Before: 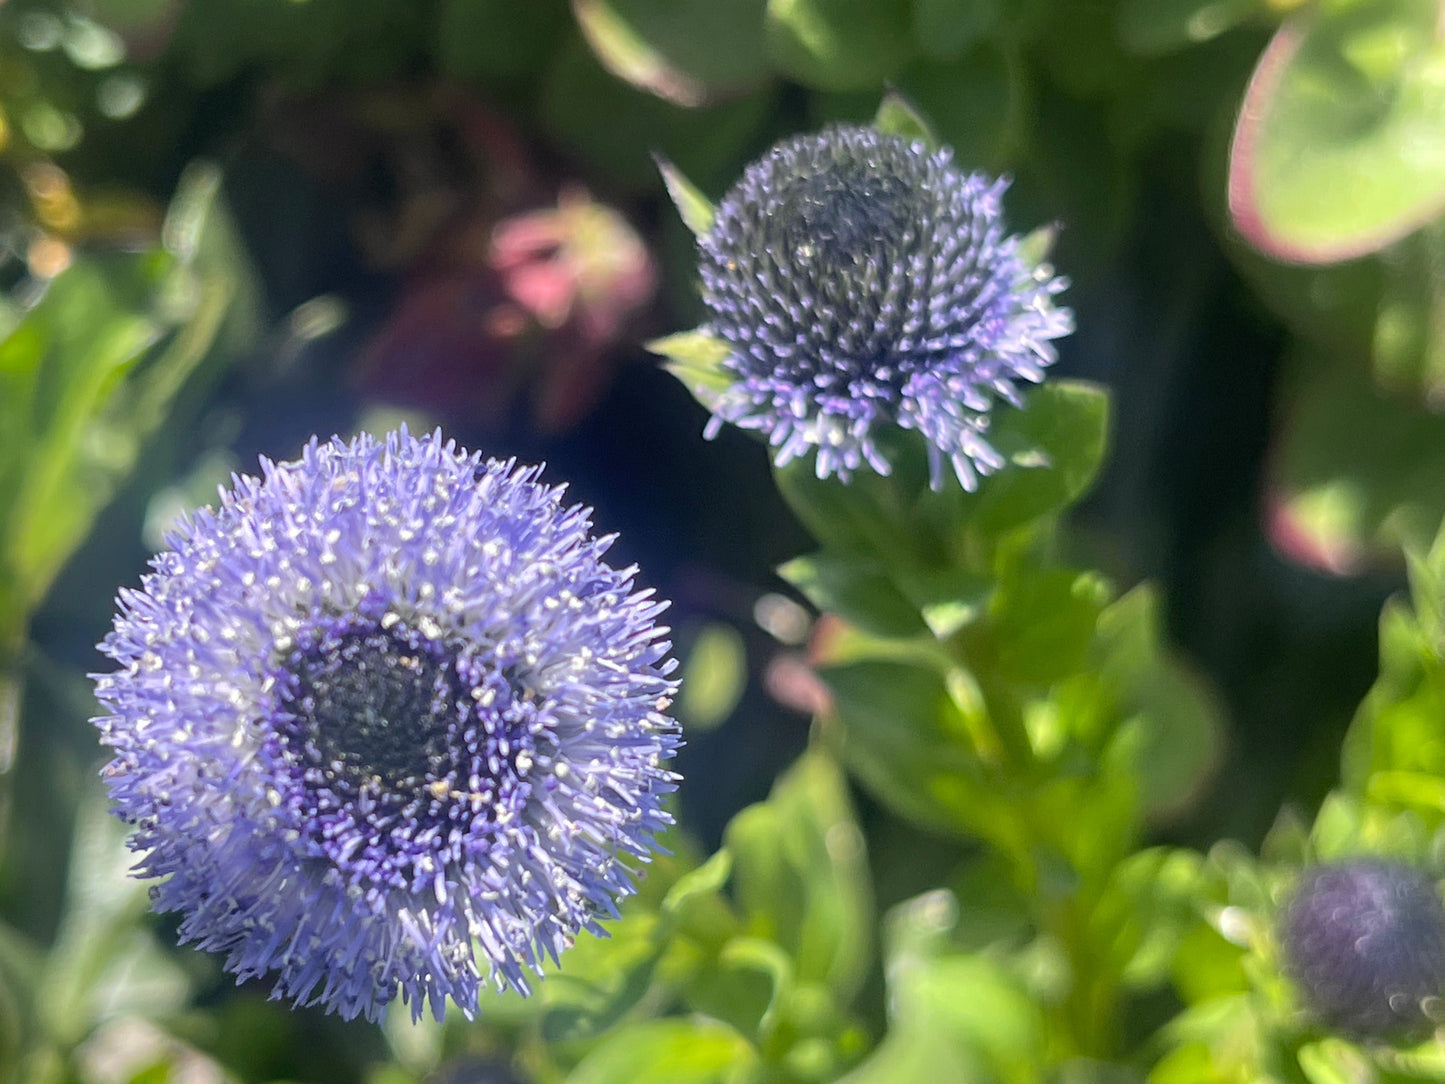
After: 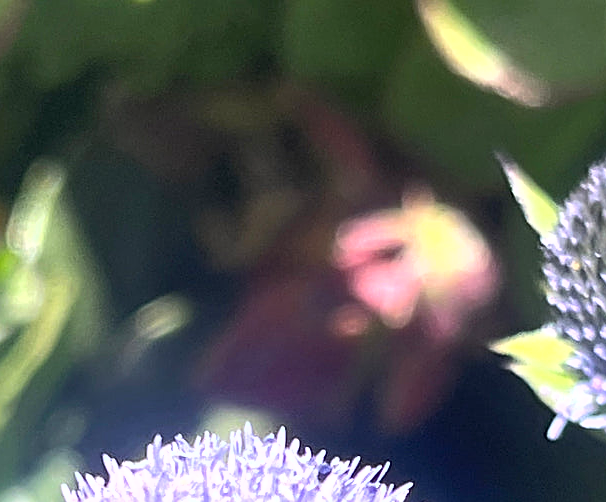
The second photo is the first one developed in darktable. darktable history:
crop and rotate: left 10.817%, top 0.062%, right 47.194%, bottom 53.626%
shadows and highlights: radius 125.46, shadows 30.51, highlights -30.51, low approximation 0.01, soften with gaussian
exposure: exposure 0.7 EV, compensate highlight preservation false
tone equalizer: -8 EV -0.001 EV, -7 EV 0.001 EV, -6 EV -0.002 EV, -5 EV -0.003 EV, -4 EV -0.062 EV, -3 EV -0.222 EV, -2 EV -0.267 EV, -1 EV 0.105 EV, +0 EV 0.303 EV
sharpen: on, module defaults
